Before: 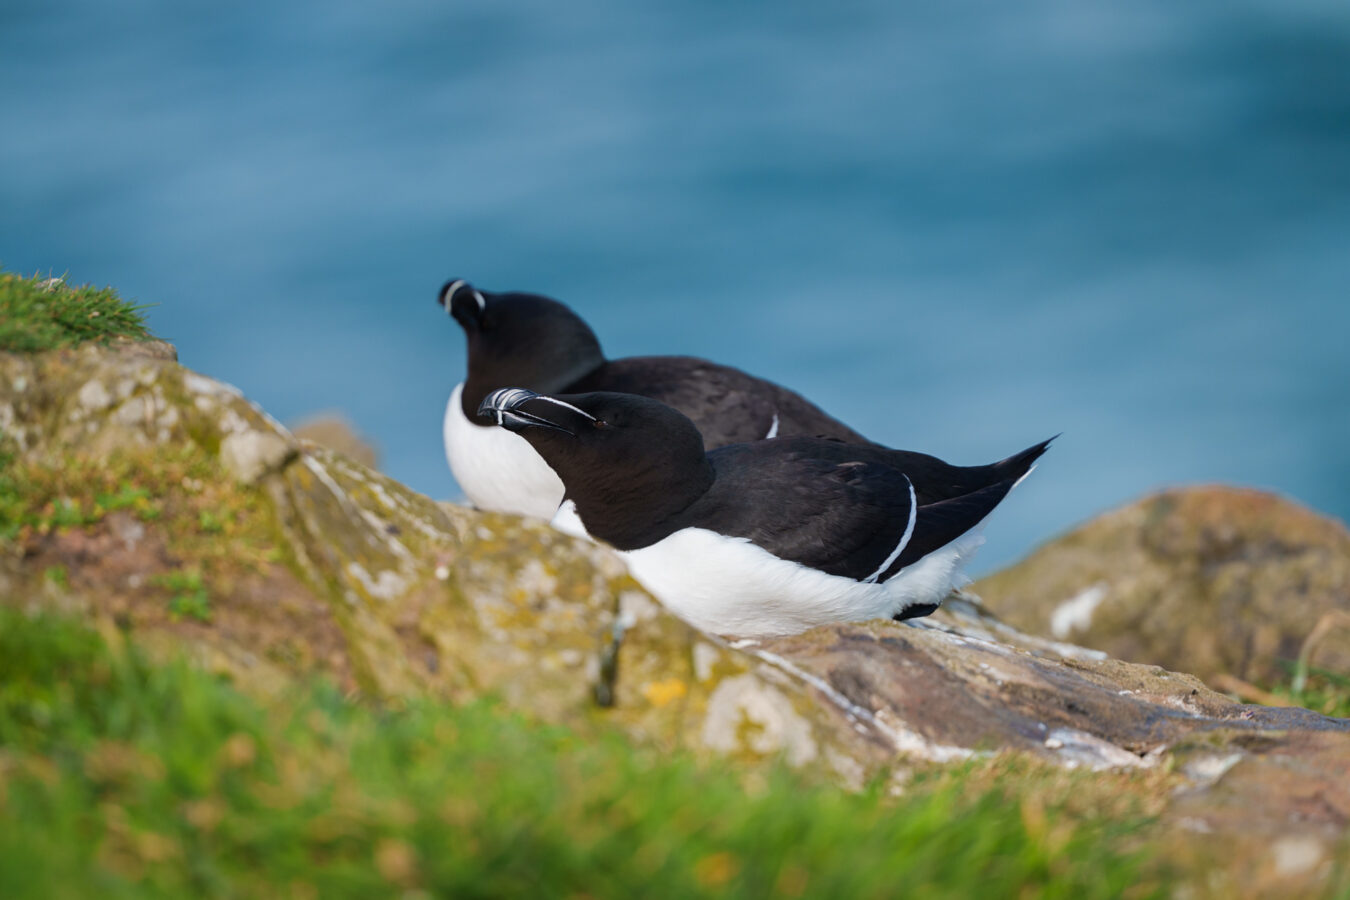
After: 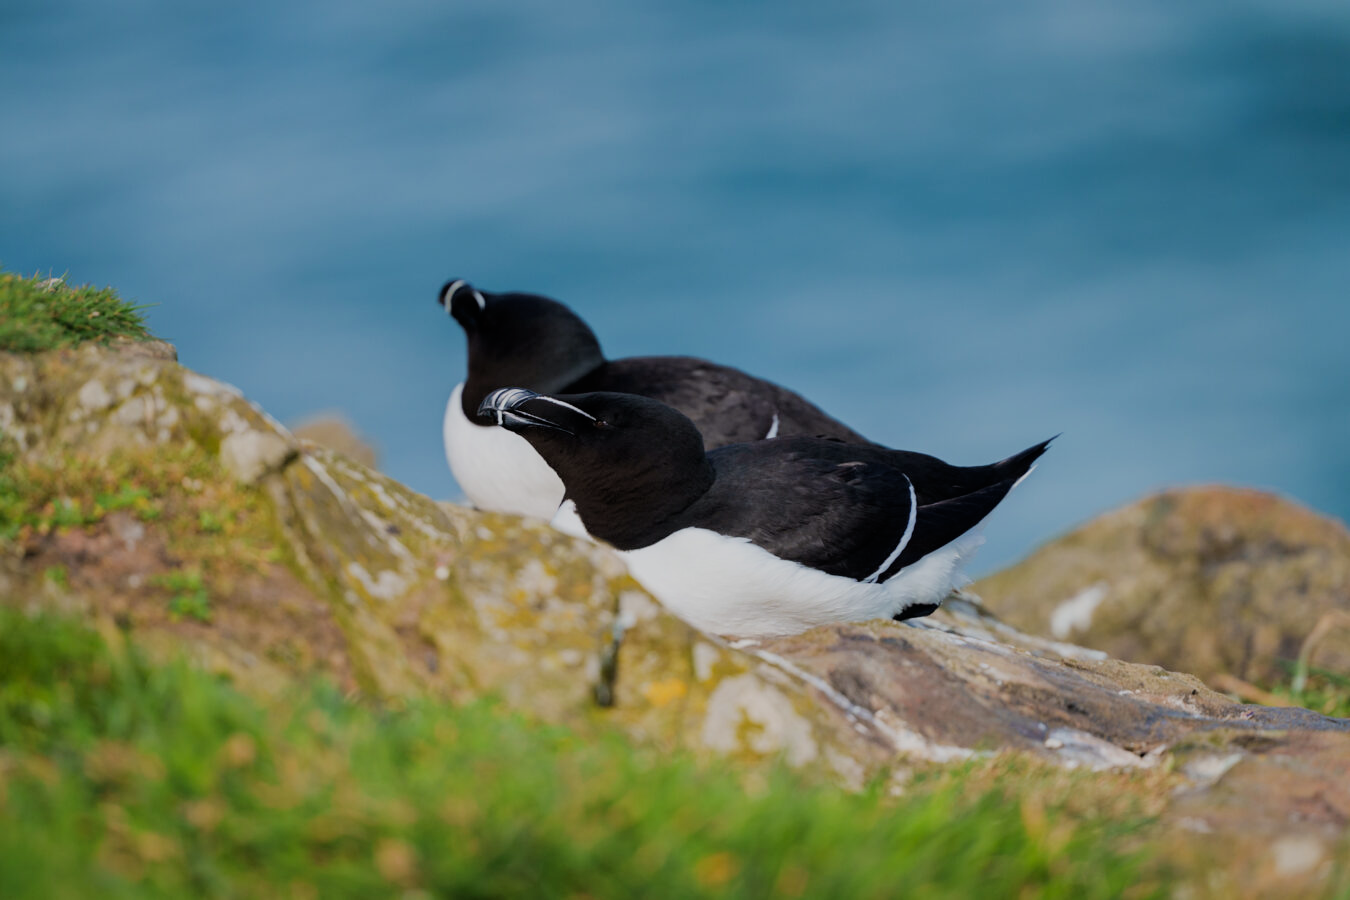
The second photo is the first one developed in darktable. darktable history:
tone equalizer: luminance estimator HSV value / RGB max
filmic rgb: black relative exposure -7.65 EV, white relative exposure 4.56 EV, threshold 3.04 EV, structure ↔ texture 99.38%, hardness 3.61, iterations of high-quality reconstruction 10, enable highlight reconstruction true
